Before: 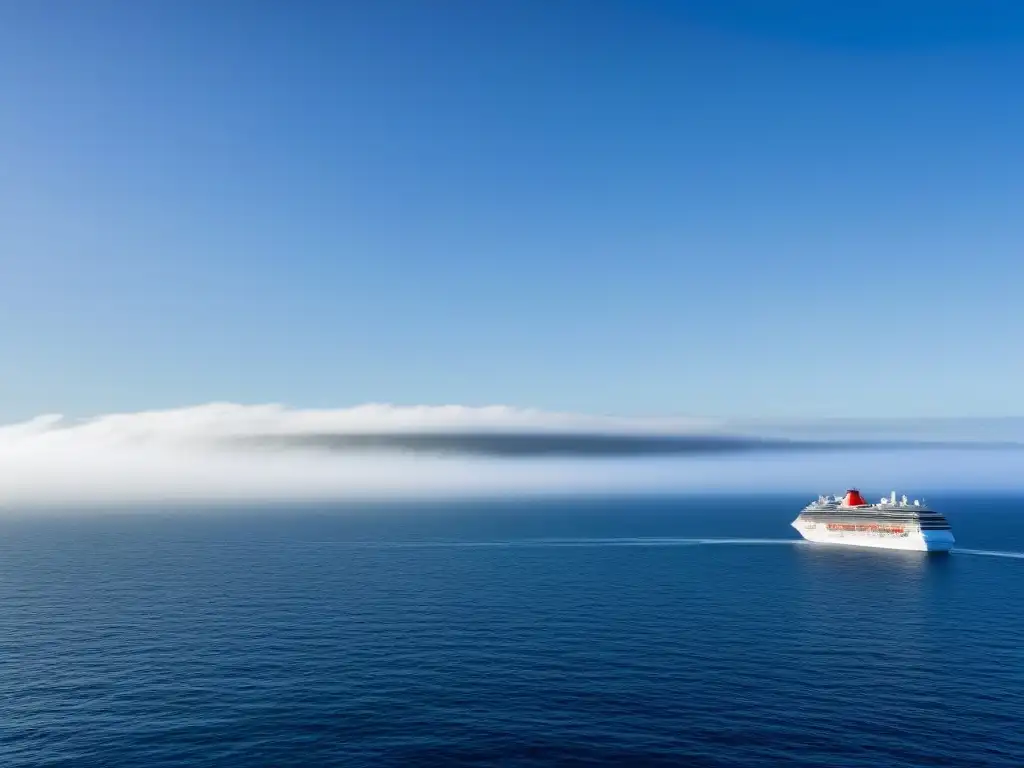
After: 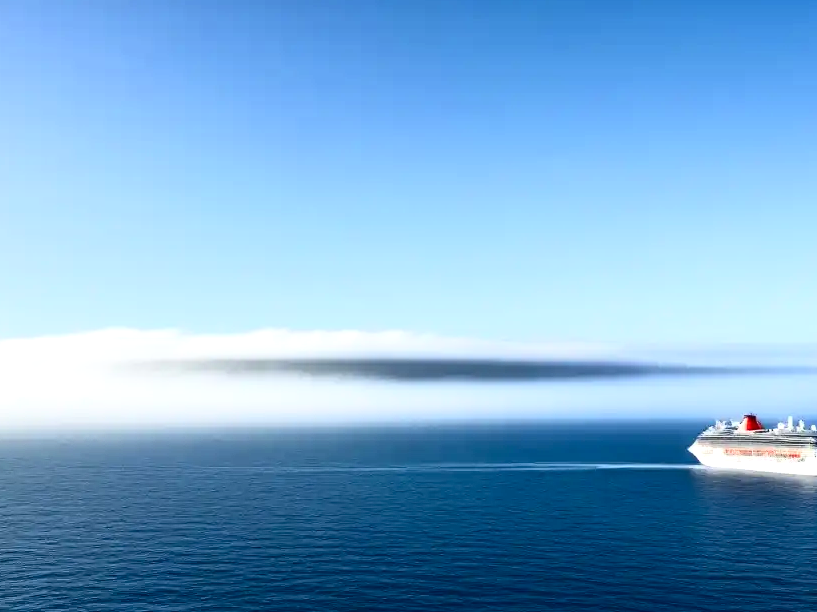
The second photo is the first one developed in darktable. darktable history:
crop and rotate: left 10.085%, top 9.815%, right 10.08%, bottom 10.476%
tone equalizer: -8 EV -0.377 EV, -7 EV -0.362 EV, -6 EV -0.294 EV, -5 EV -0.183 EV, -3 EV 0.203 EV, -2 EV 0.363 EV, -1 EV 0.364 EV, +0 EV 0.43 EV
contrast brightness saturation: contrast 0.277
